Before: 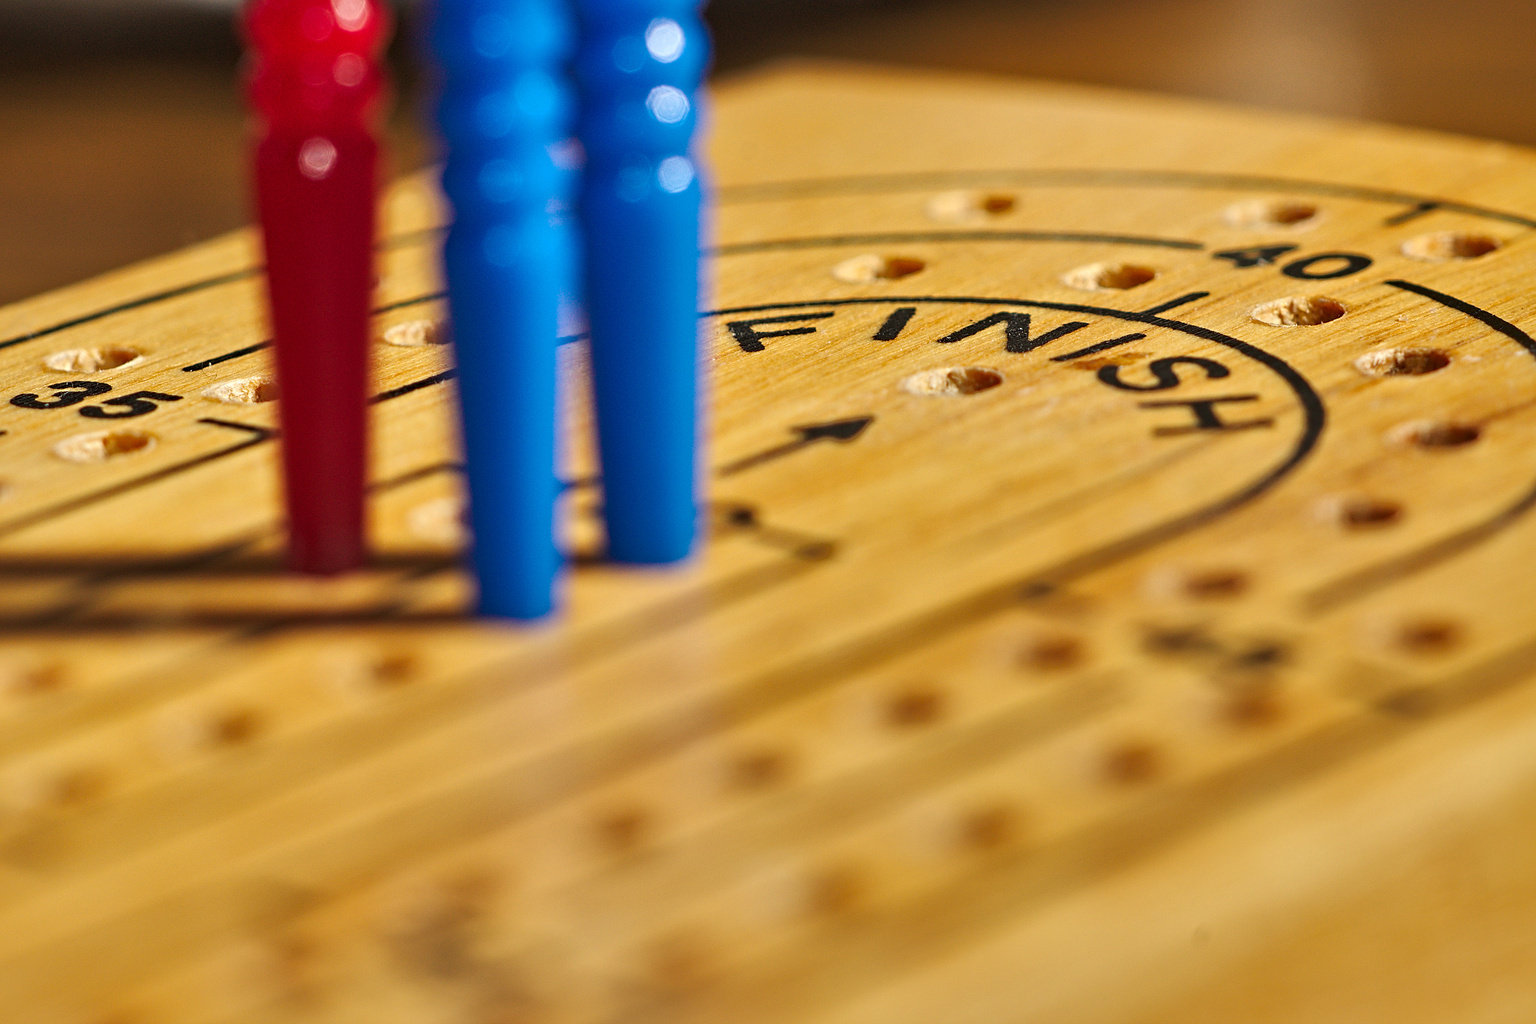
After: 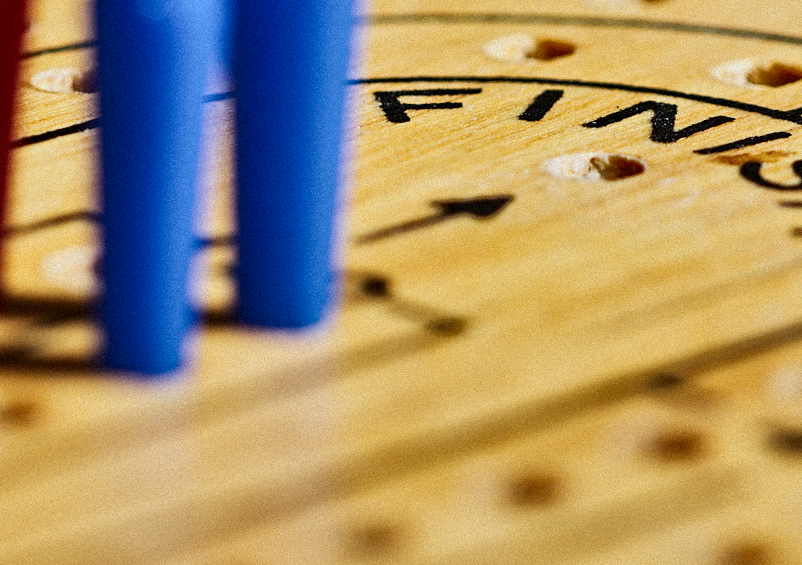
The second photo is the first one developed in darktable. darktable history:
filmic rgb: black relative exposure -7.65 EV, white relative exposure 4.56 EV, hardness 3.61, contrast 1.05
crop: left 25%, top 25%, right 25%, bottom 25%
grain: mid-tones bias 0%
contrast brightness saturation: contrast 0.28
white balance: red 0.948, green 1.02, blue 1.176
rotate and perspective: rotation 4.1°, automatic cropping off
